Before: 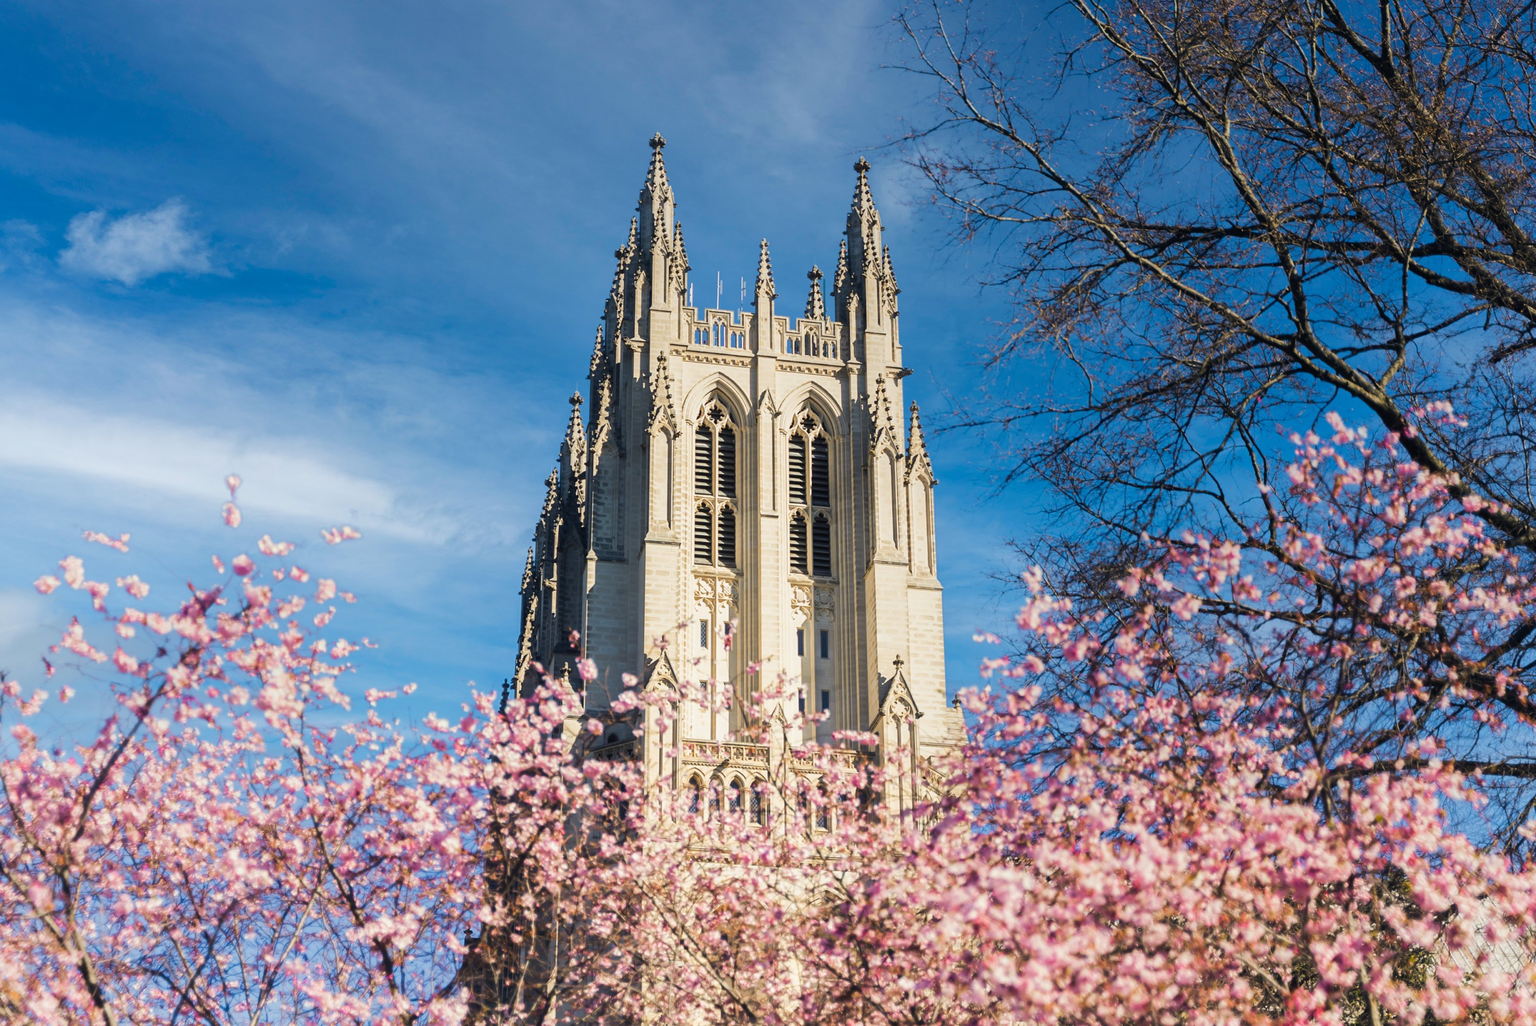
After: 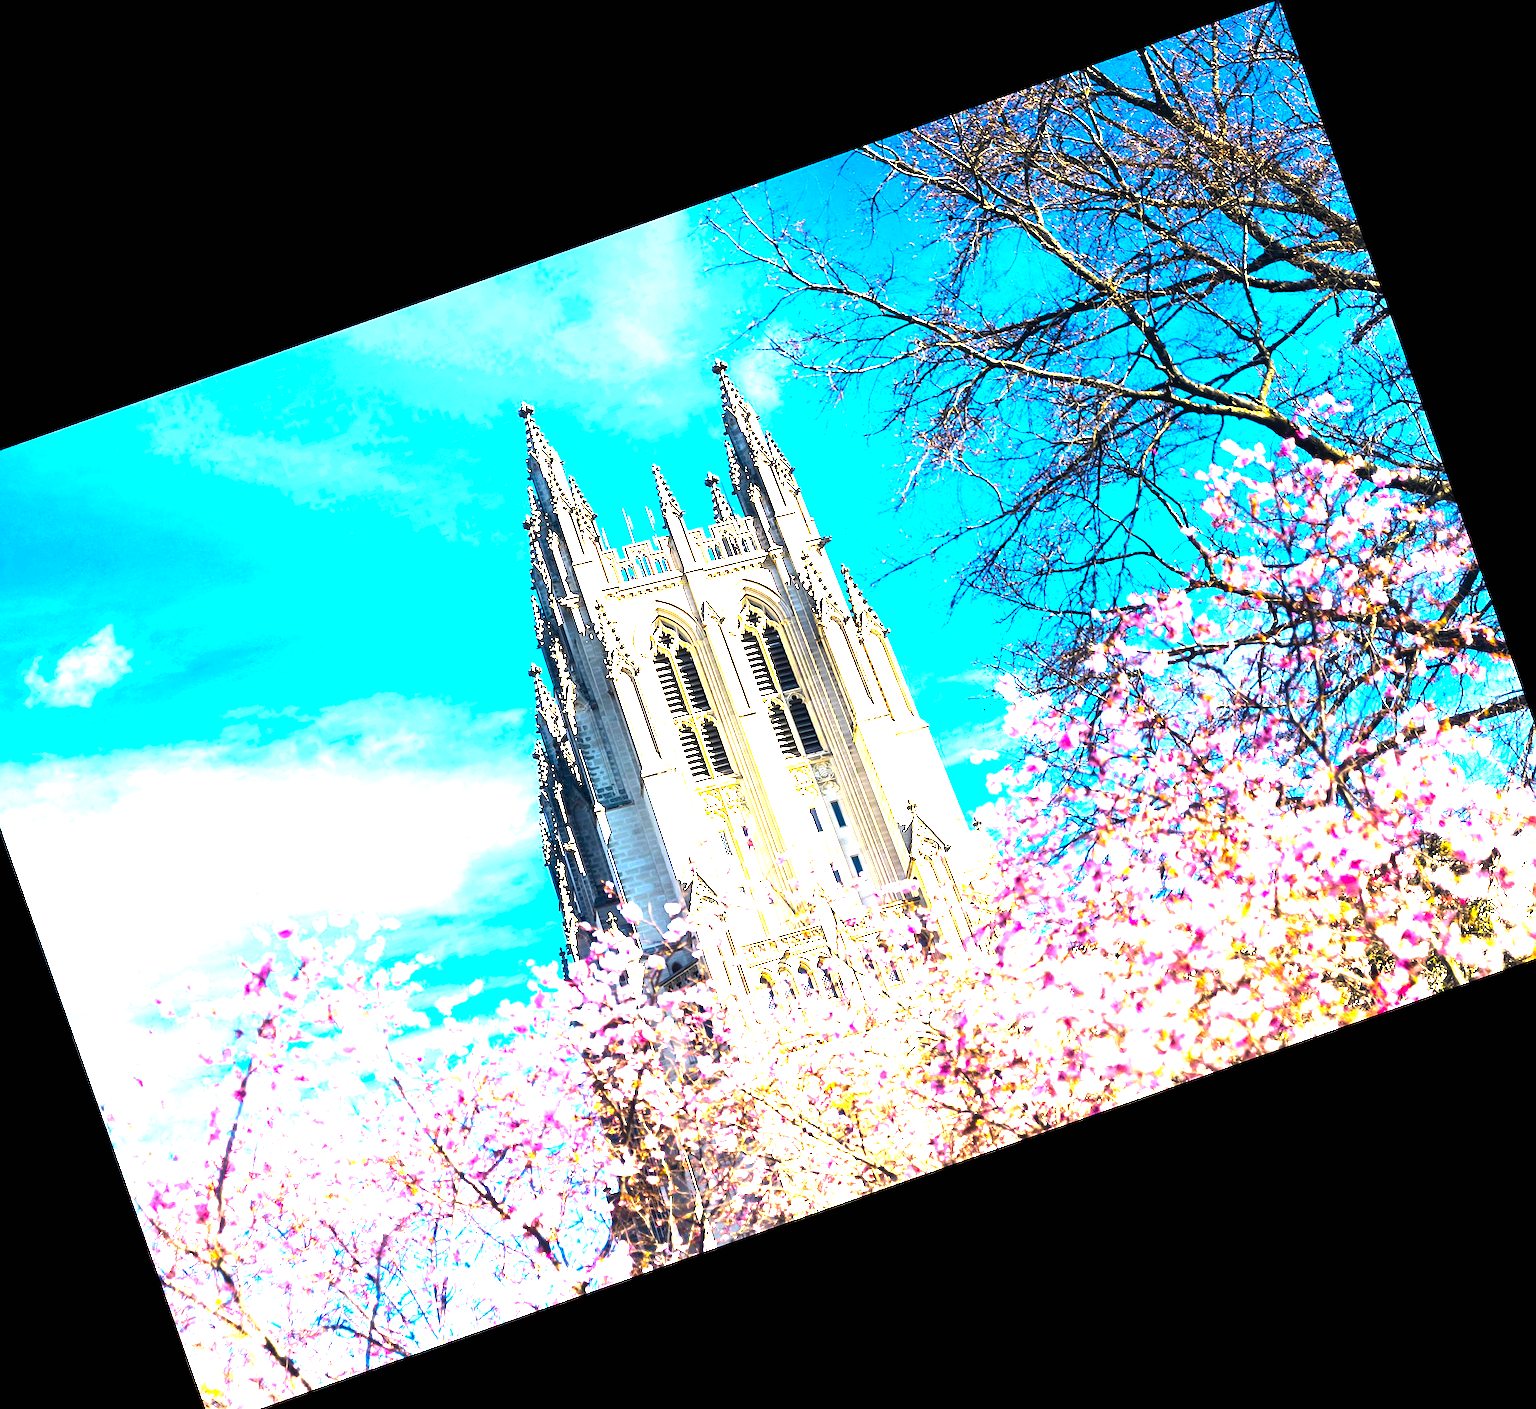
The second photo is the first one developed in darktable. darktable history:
crop and rotate: angle 19.43°, left 6.812%, right 4.125%, bottom 1.087%
tone equalizer: -8 EV -0.417 EV, -7 EV -0.389 EV, -6 EV -0.333 EV, -5 EV -0.222 EV, -3 EV 0.222 EV, -2 EV 0.333 EV, -1 EV 0.389 EV, +0 EV 0.417 EV, edges refinement/feathering 500, mask exposure compensation -1.57 EV, preserve details no
sharpen: on, module defaults
exposure: black level correction 0, exposure 1.75 EV, compensate exposure bias true, compensate highlight preservation false
color balance rgb: linear chroma grading › global chroma 9%, perceptual saturation grading › global saturation 36%, perceptual saturation grading › shadows 35%, perceptual brilliance grading › global brilliance 15%, perceptual brilliance grading › shadows -35%, global vibrance 15%
